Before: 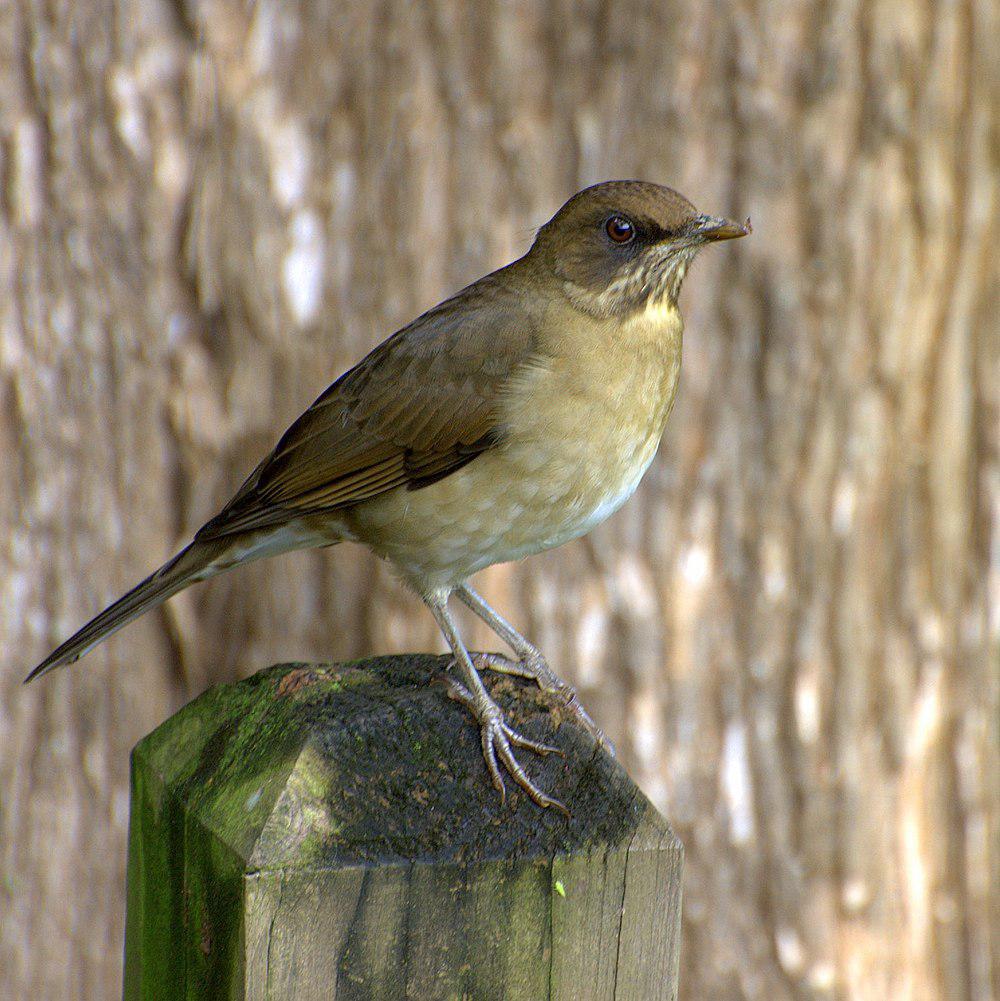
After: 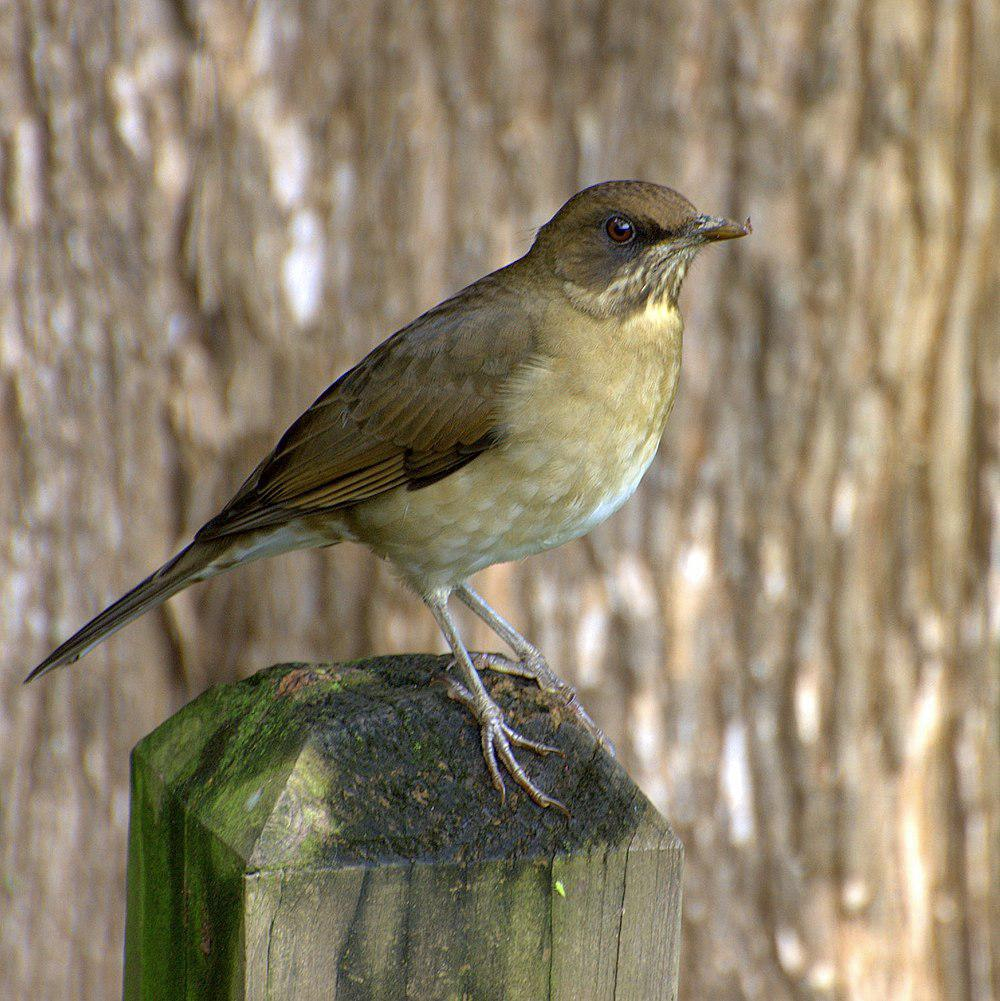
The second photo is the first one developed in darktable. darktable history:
color calibration: illuminant same as pipeline (D50), adaptation XYZ, x 0.347, y 0.358, temperature 5014.92 K
tone equalizer: smoothing diameter 24.97%, edges refinement/feathering 12.78, preserve details guided filter
shadows and highlights: soften with gaussian
